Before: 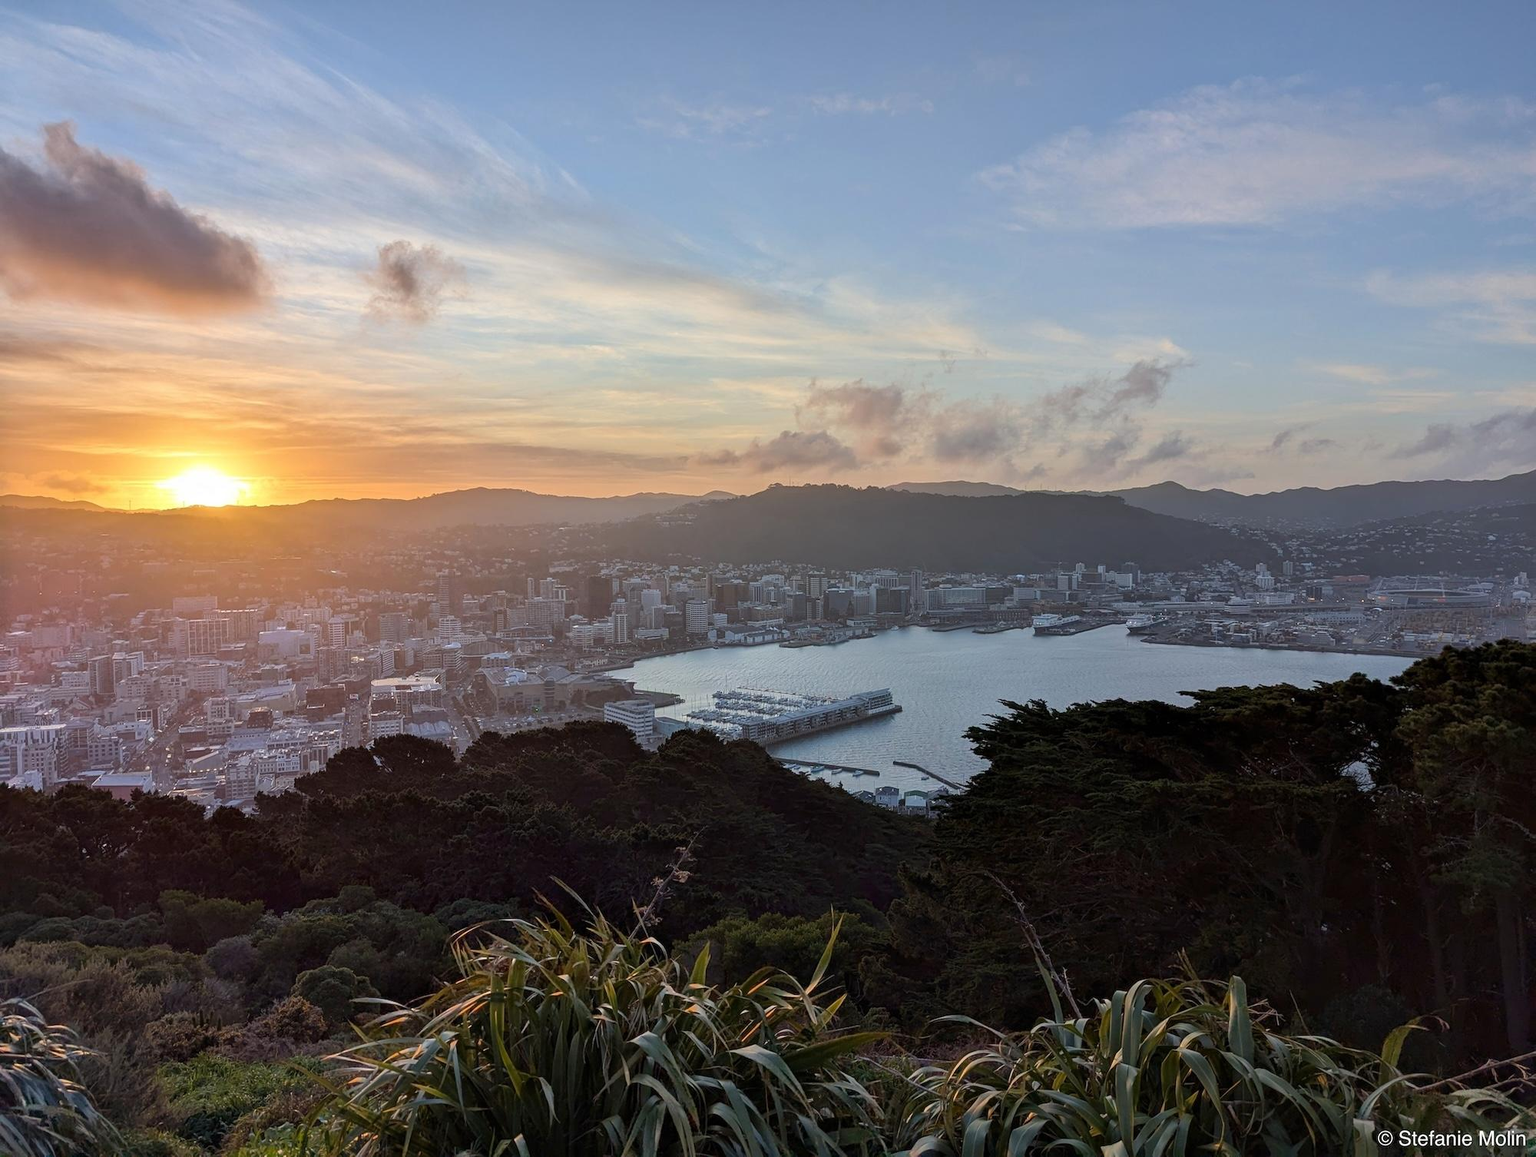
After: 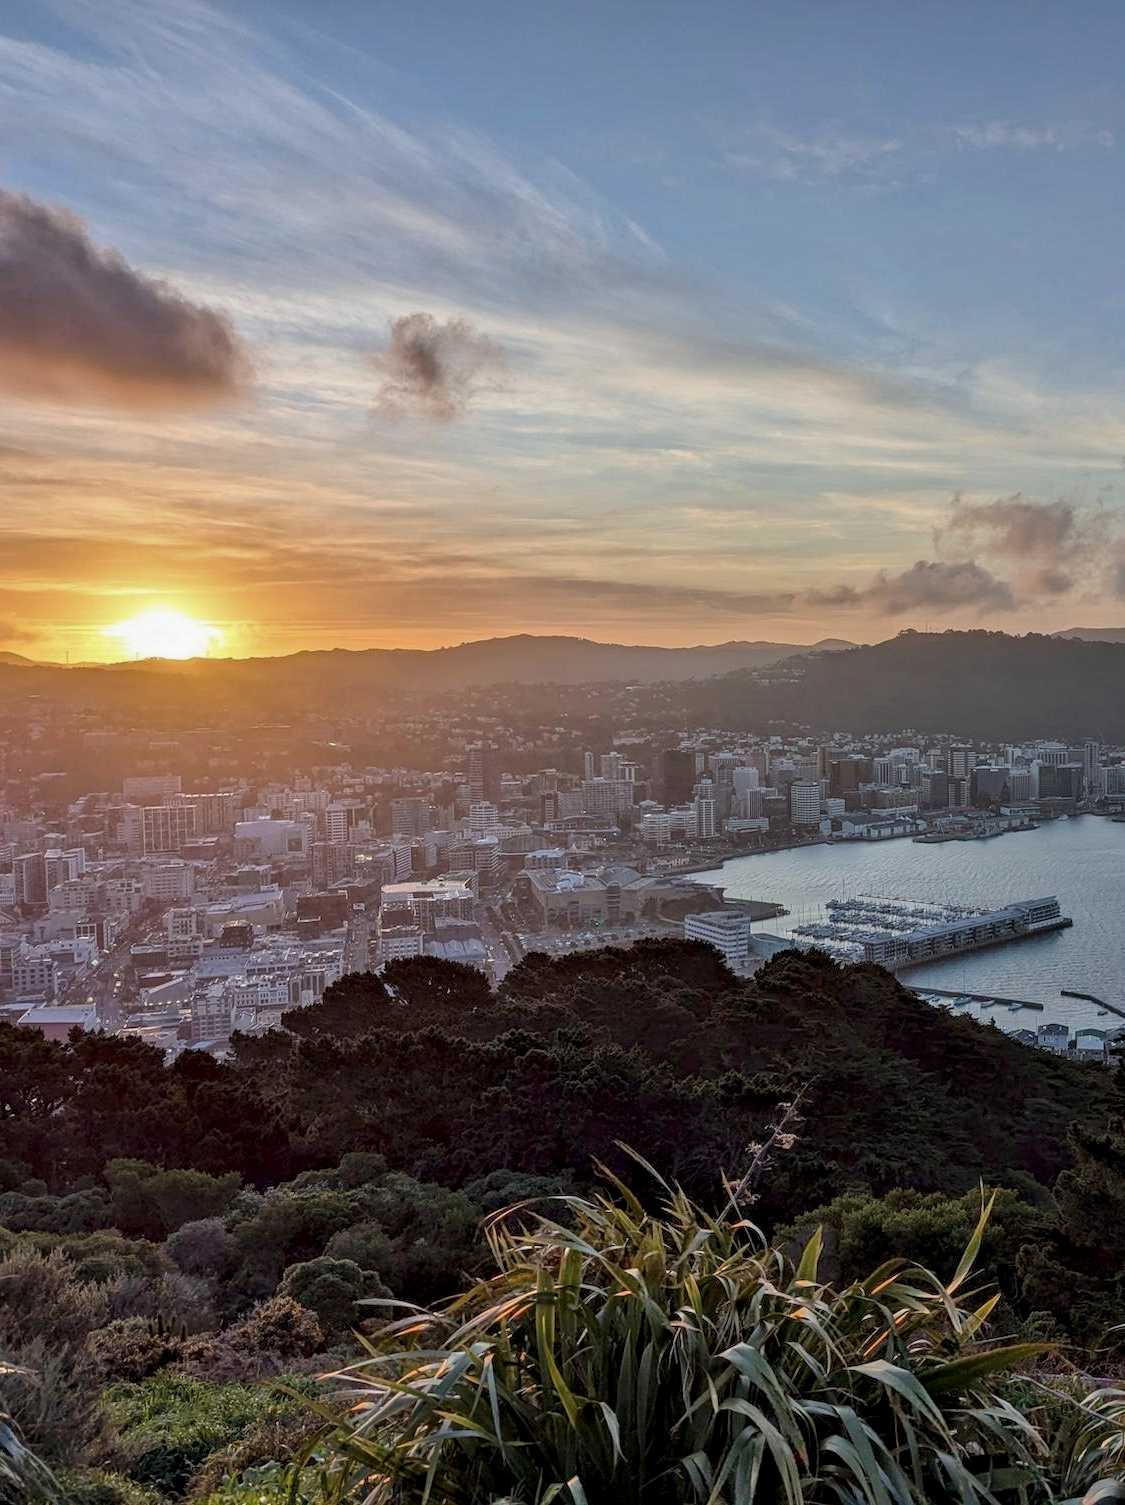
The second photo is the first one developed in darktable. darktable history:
local contrast: detail 130%
crop: left 5.114%, right 38.589%
contrast equalizer: y [[0.526, 0.53, 0.532, 0.532, 0.53, 0.525], [0.5 ×6], [0.5 ×6], [0 ×6], [0 ×6]]
tone equalizer: -8 EV 0.25 EV, -7 EV 0.417 EV, -6 EV 0.417 EV, -5 EV 0.25 EV, -3 EV -0.25 EV, -2 EV -0.417 EV, -1 EV -0.417 EV, +0 EV -0.25 EV, edges refinement/feathering 500, mask exposure compensation -1.57 EV, preserve details guided filter
